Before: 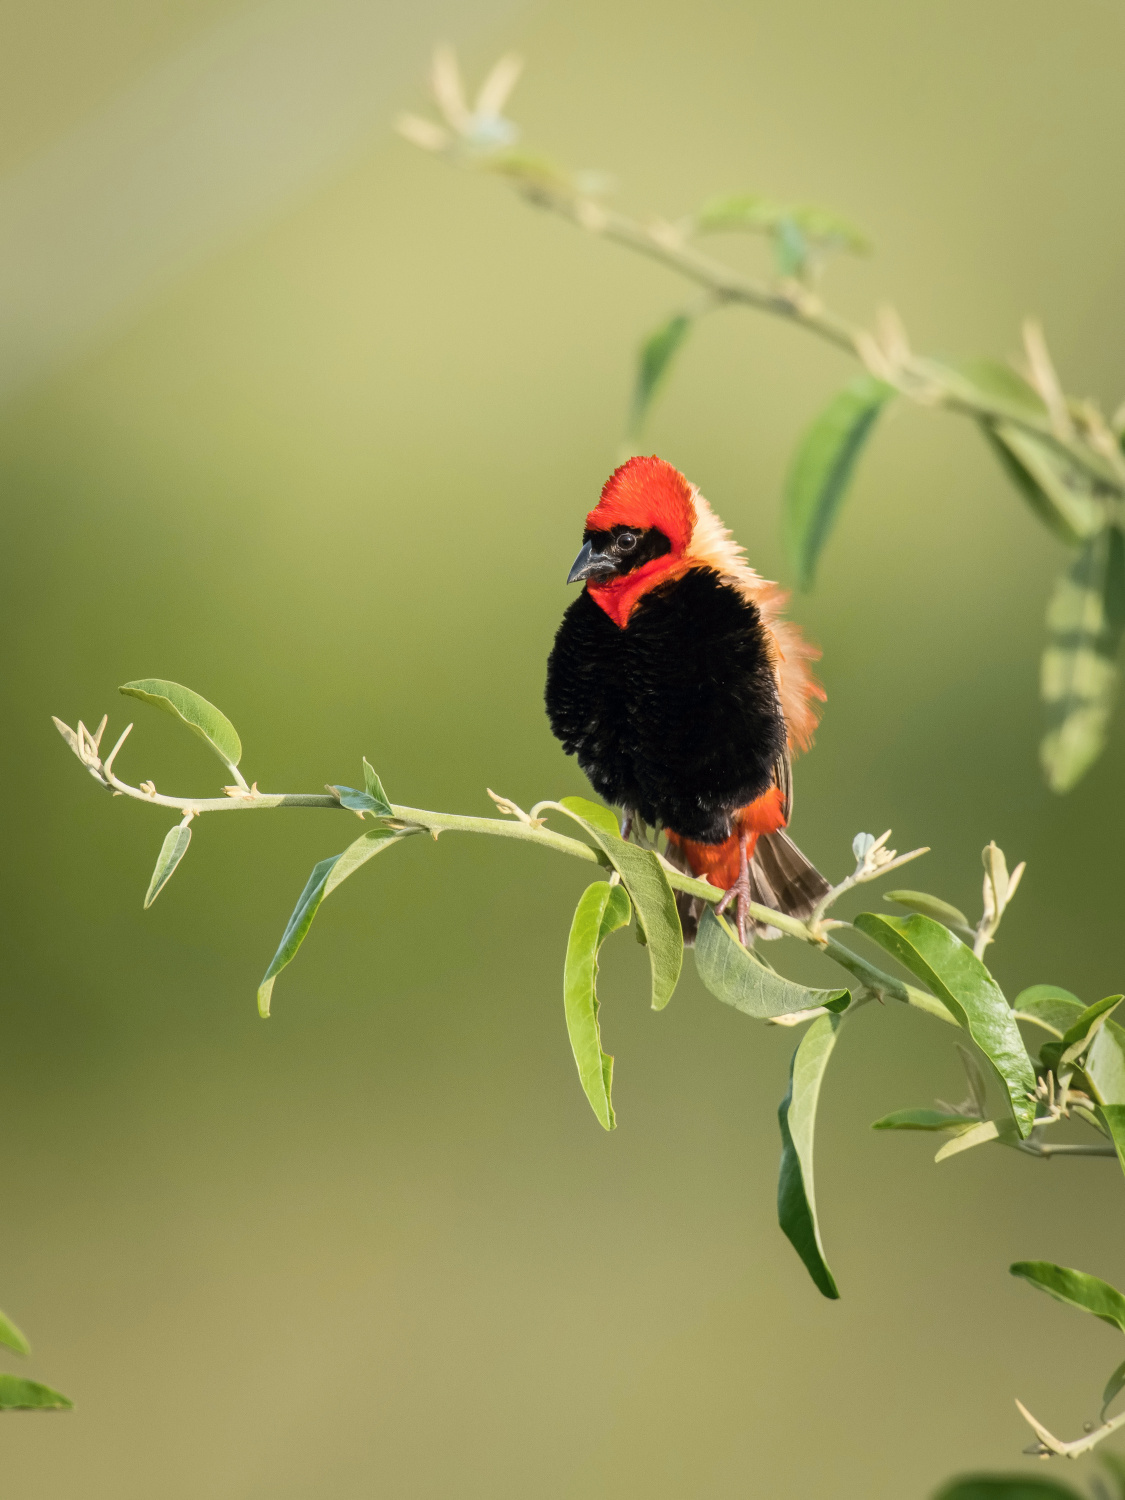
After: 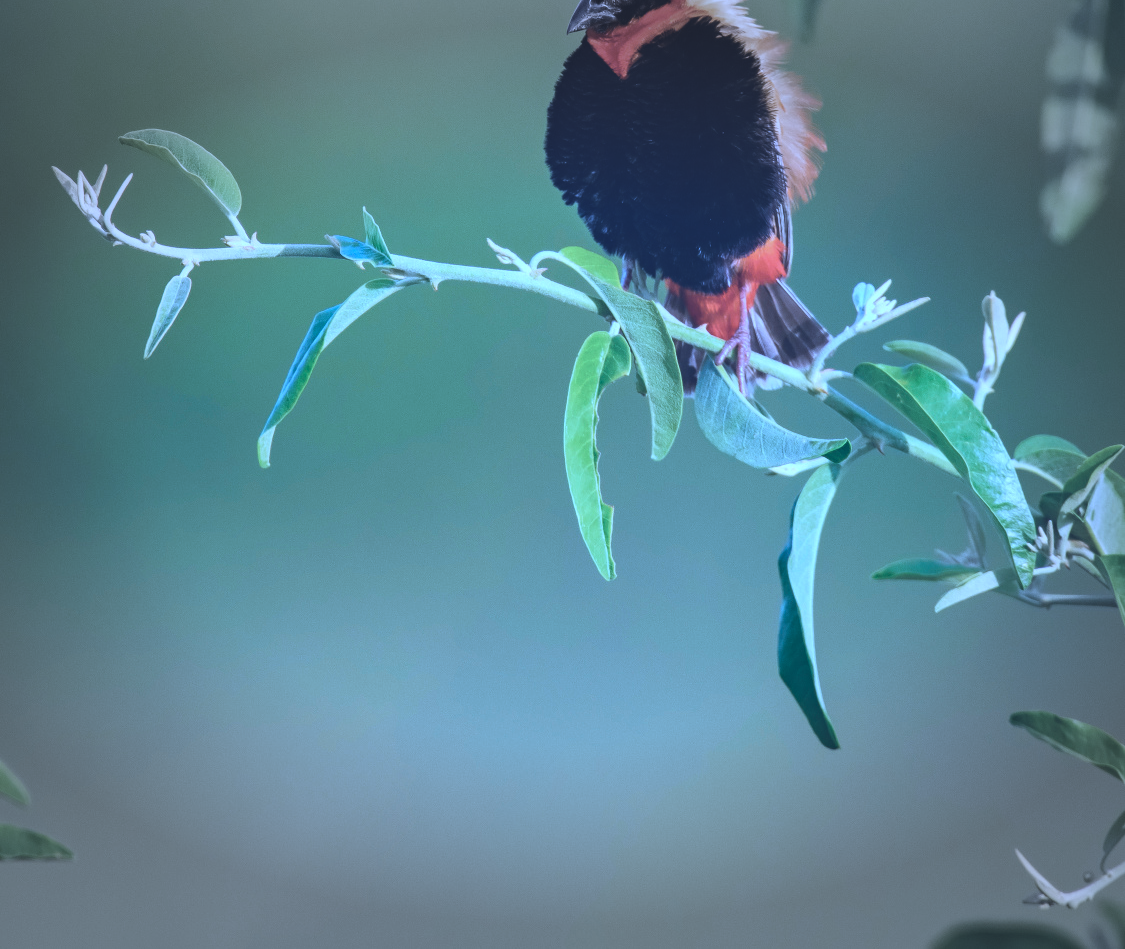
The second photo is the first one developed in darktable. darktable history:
crop and rotate: top 36.683%
vignetting: fall-off start 70.81%, width/height ratio 1.335
exposure: black level correction -0.027, compensate highlight preservation false
levels: levels [0.016, 0.492, 0.969]
haze removal: adaptive false
color calibration: illuminant custom, x 0.46, y 0.43, temperature 2637.08 K
